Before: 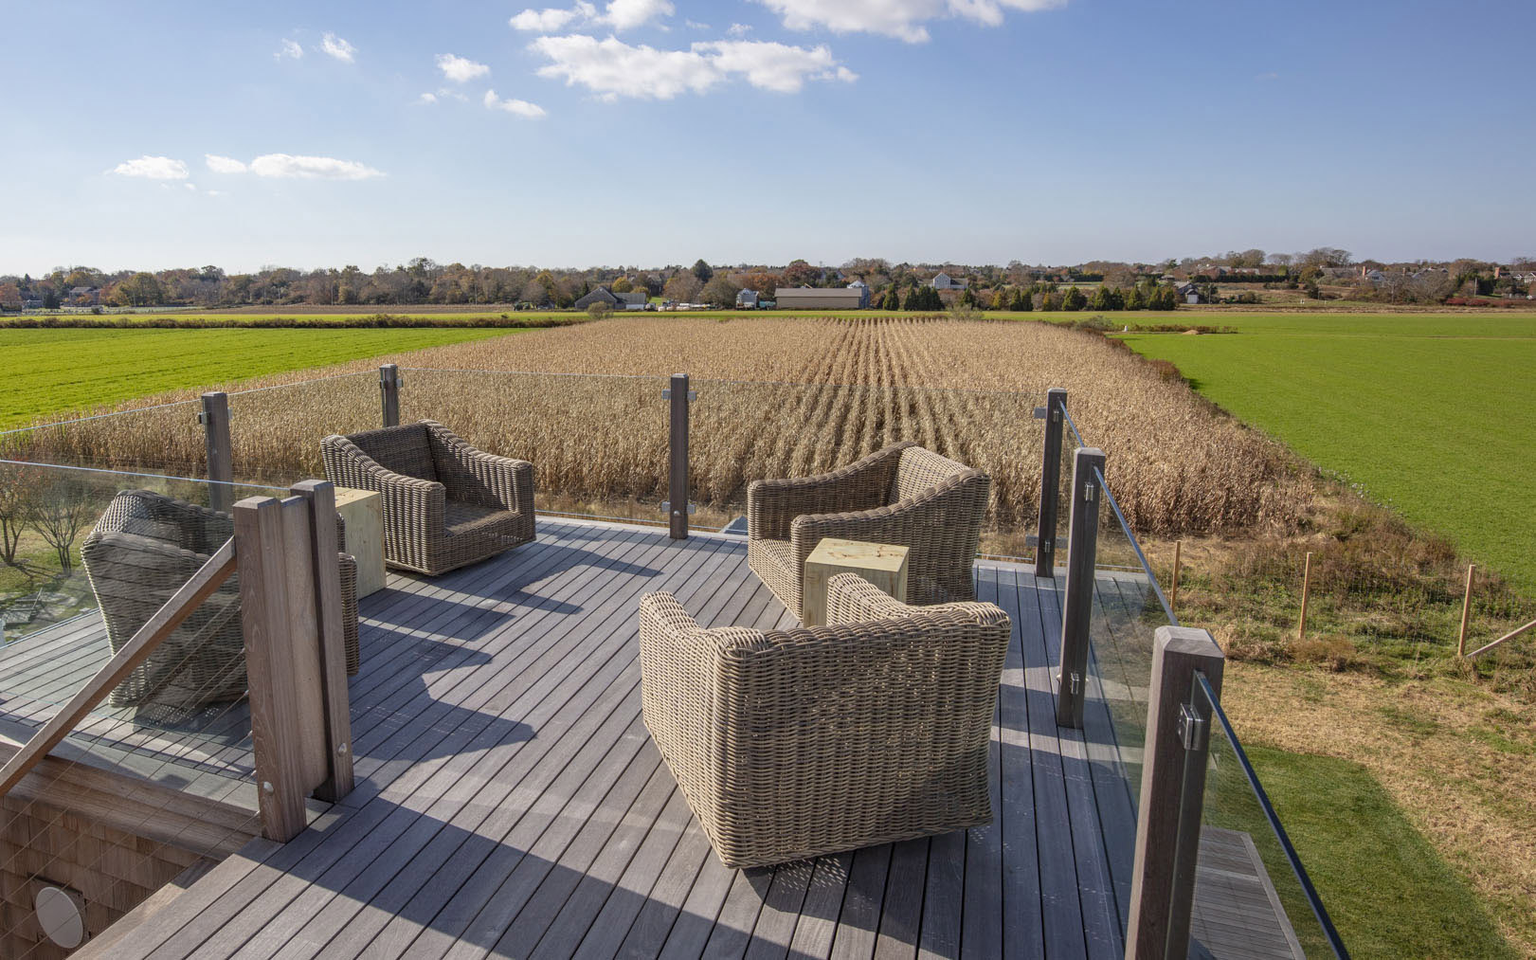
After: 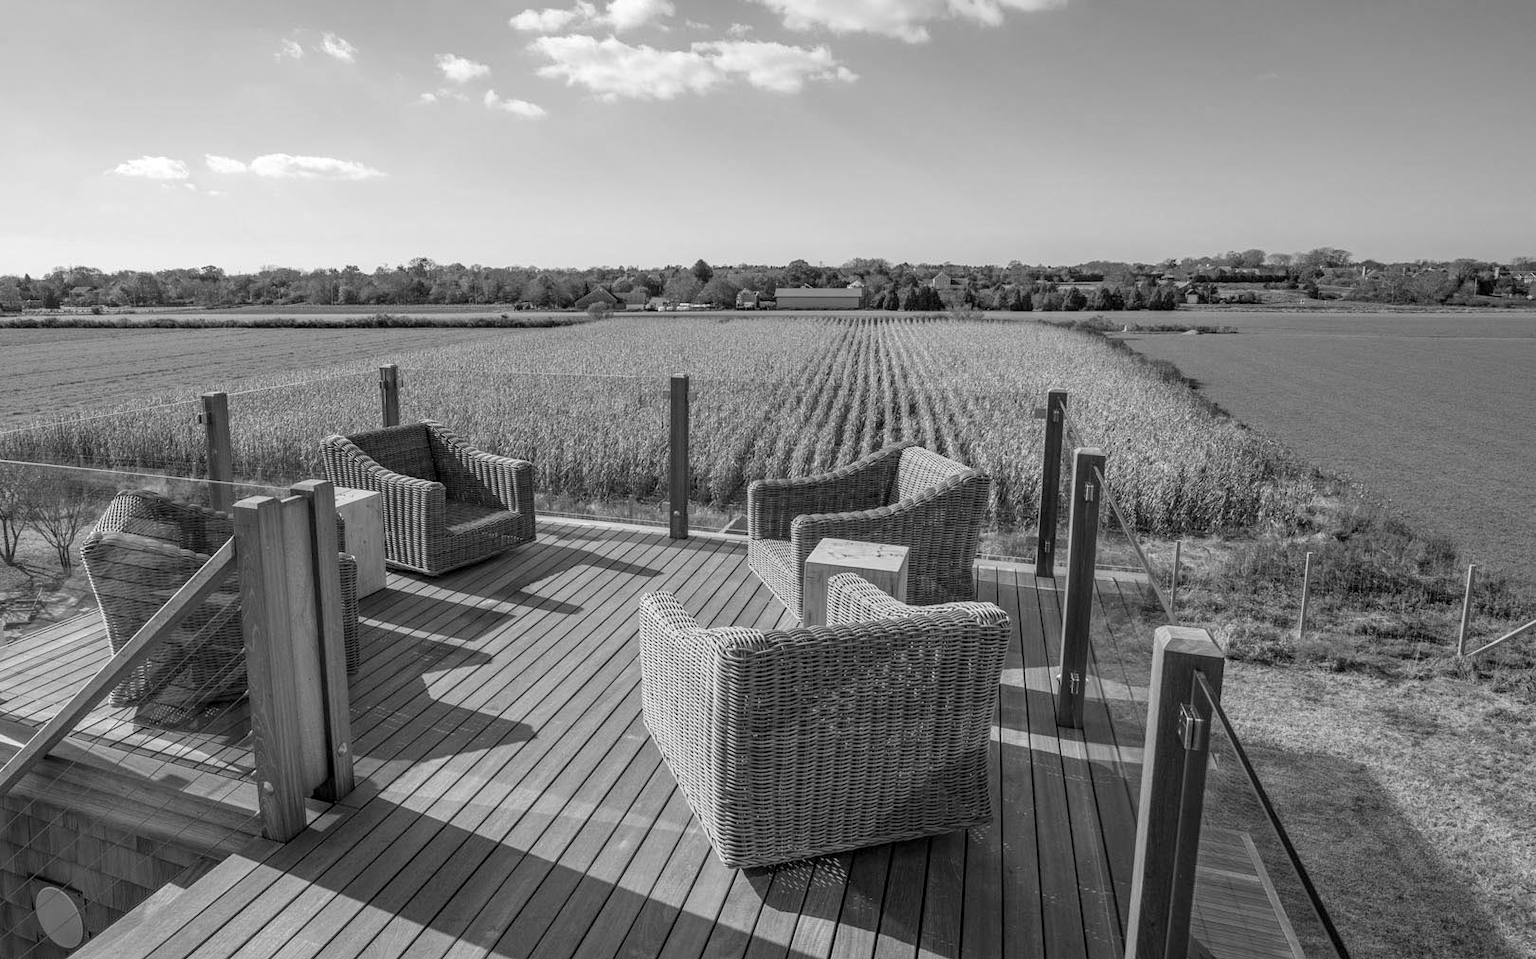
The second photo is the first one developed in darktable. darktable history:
local contrast: highlights 100%, shadows 100%, detail 120%, midtone range 0.2
monochrome: size 1
